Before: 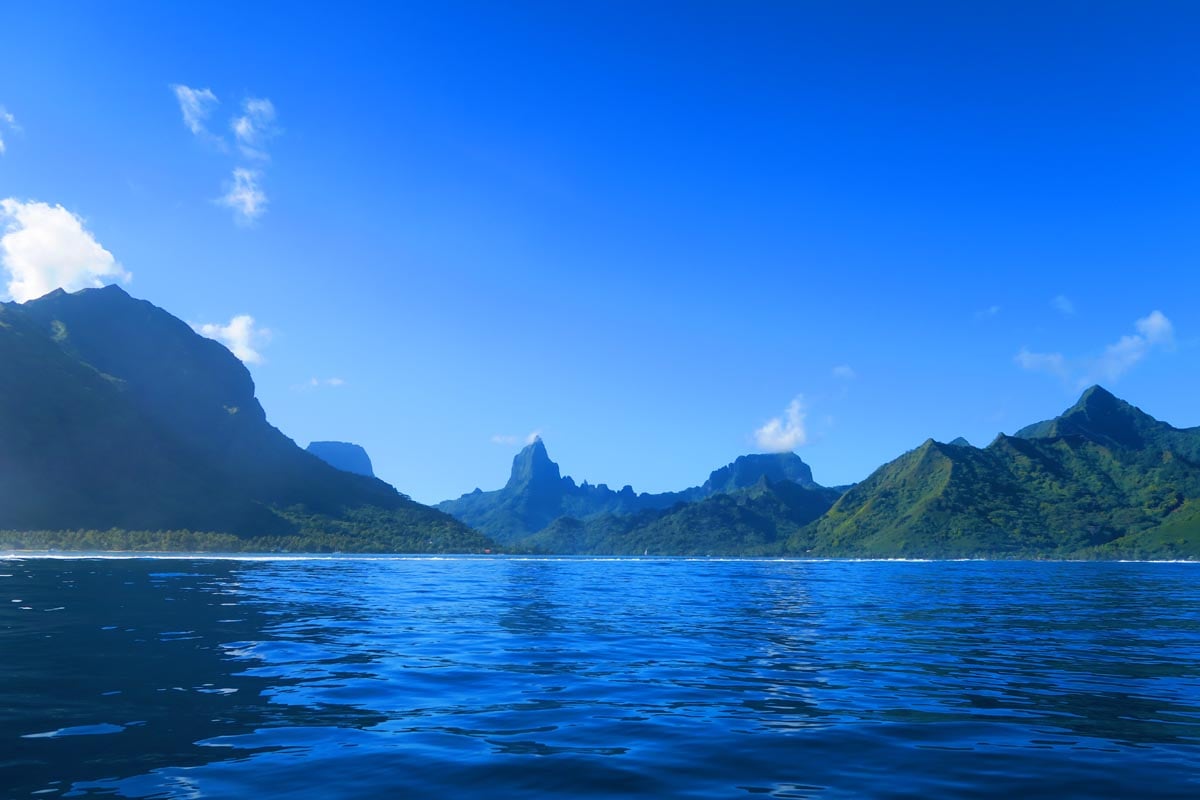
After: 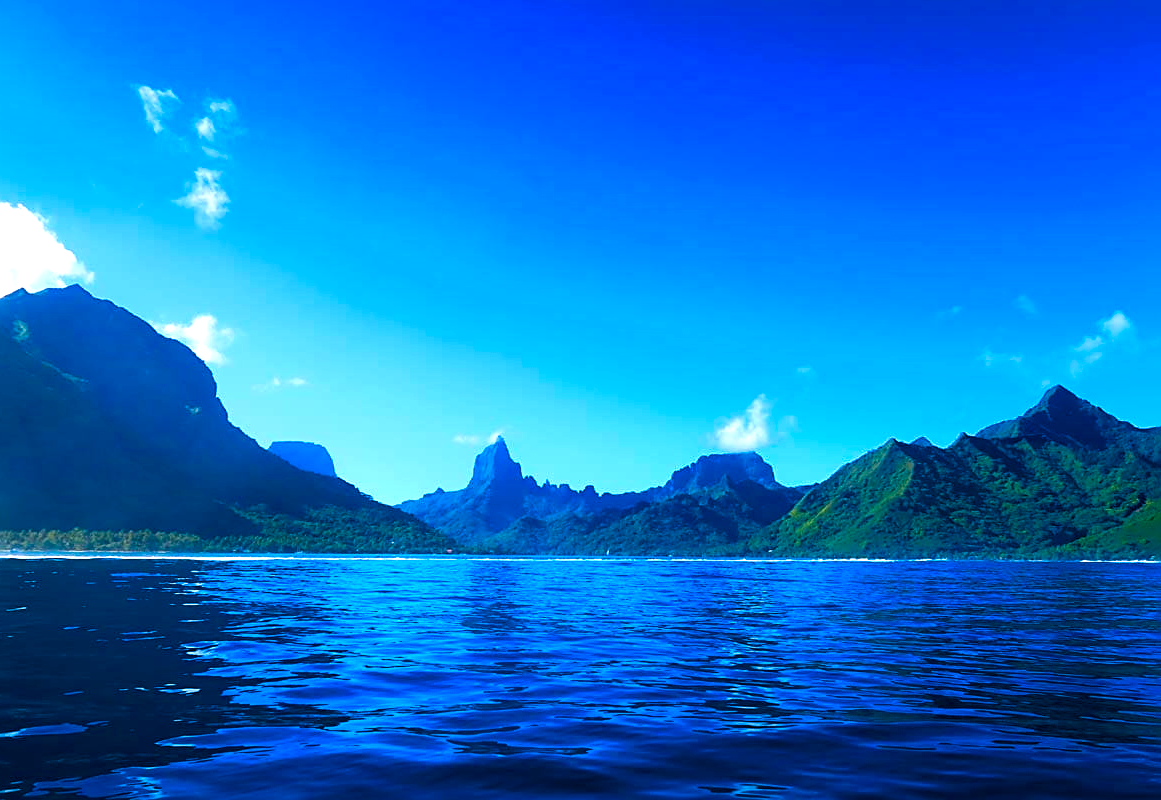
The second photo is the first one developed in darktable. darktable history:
color balance rgb: global offset › luminance -0.37%, perceptual saturation grading › highlights -17.77%, perceptual saturation grading › mid-tones 33.1%, perceptual saturation grading › shadows 50.52%, perceptual brilliance grading › highlights 20%, perceptual brilliance grading › mid-tones 20%, perceptual brilliance grading › shadows -20%, global vibrance 50%
crop and rotate: left 3.238%
sharpen: on, module defaults
